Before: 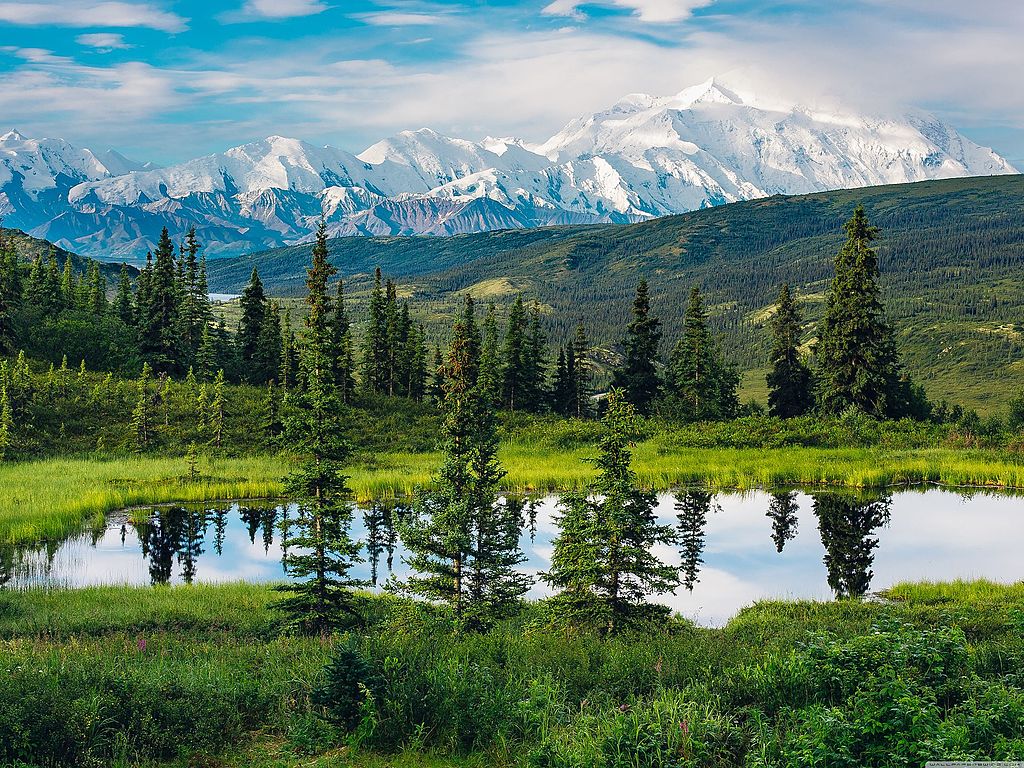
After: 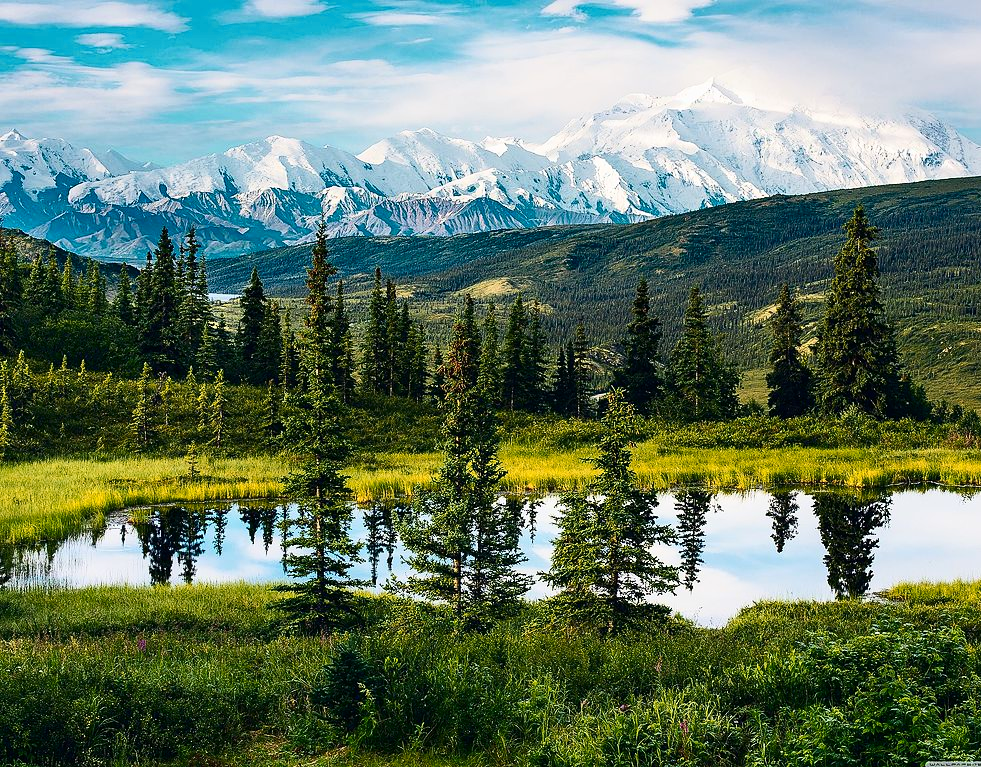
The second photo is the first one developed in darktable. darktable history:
contrast brightness saturation: contrast 0.28
crop: right 4.126%, bottom 0.031%
color zones: curves: ch1 [(0.239, 0.552) (0.75, 0.5)]; ch2 [(0.25, 0.462) (0.749, 0.457)], mix 25.94%
